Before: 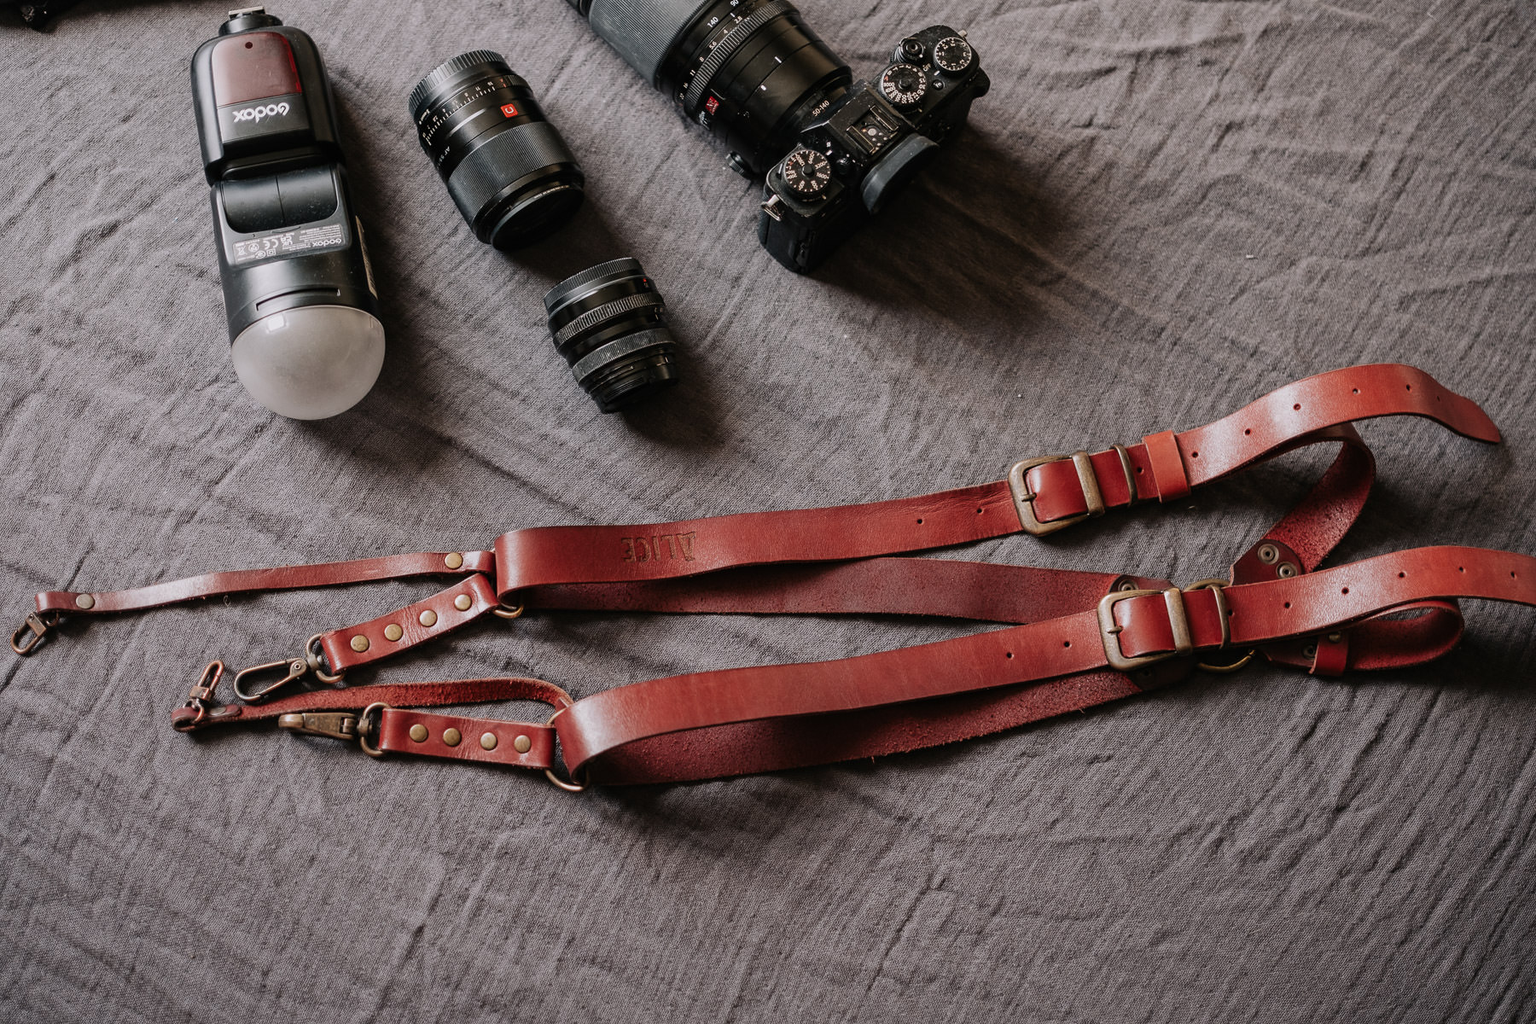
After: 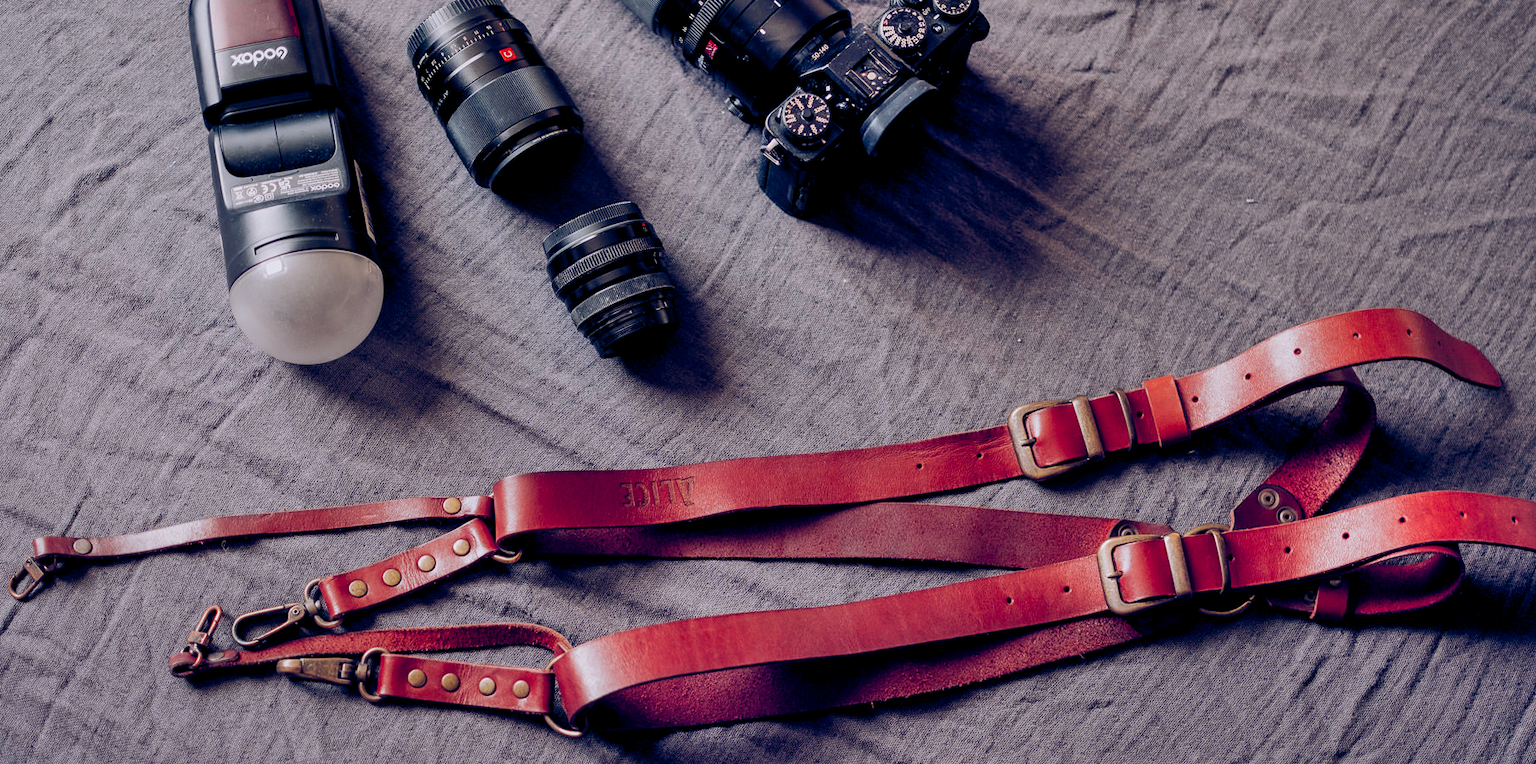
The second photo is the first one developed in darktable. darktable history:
color balance rgb: global offset › luminance -0.294%, global offset › chroma 0.315%, global offset › hue 262.31°, perceptual saturation grading › global saturation 36.447%
crop: left 0.208%, top 5.54%, bottom 19.895%
shadows and highlights: soften with gaussian
